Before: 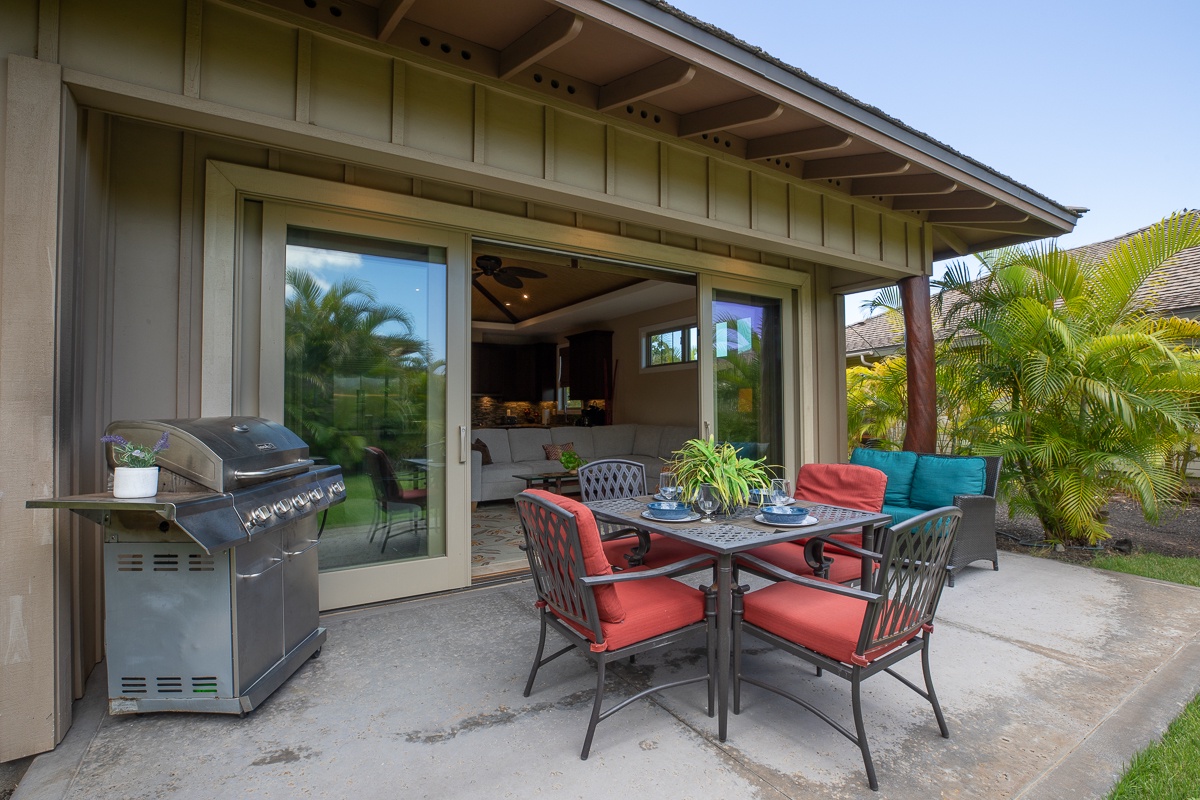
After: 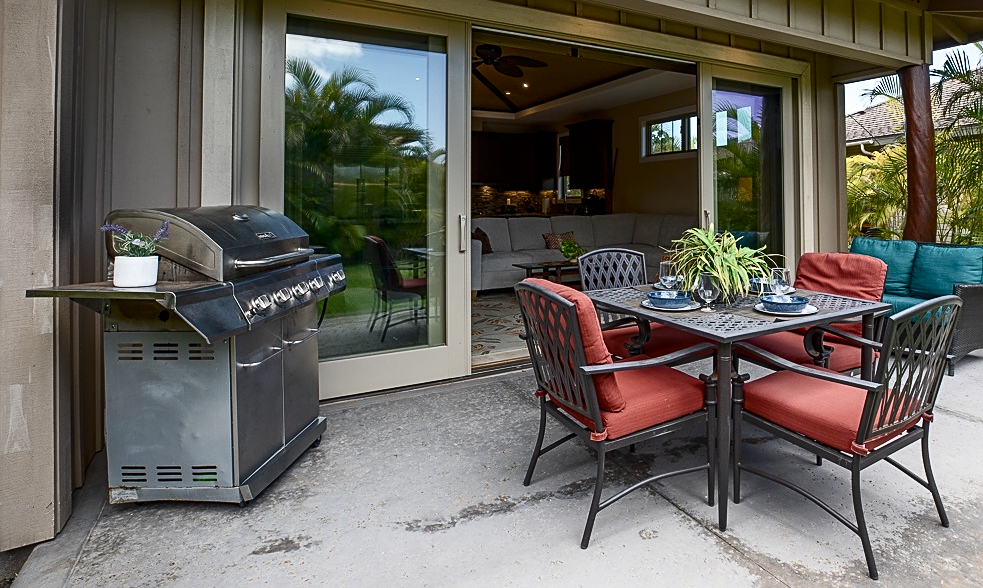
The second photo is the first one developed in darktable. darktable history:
local contrast: mode bilateral grid, contrast 16, coarseness 36, detail 105%, midtone range 0.2
crop: top 26.414%, right 18.037%
sharpen: on, module defaults
contrast brightness saturation: contrast 0.245, saturation -0.321
color balance rgb: perceptual saturation grading › global saturation 20%, perceptual saturation grading › highlights -24.819%, perceptual saturation grading › shadows 49.22%, global vibrance 5.348%
shadows and highlights: shadows -25.56, highlights 51.36, soften with gaussian
